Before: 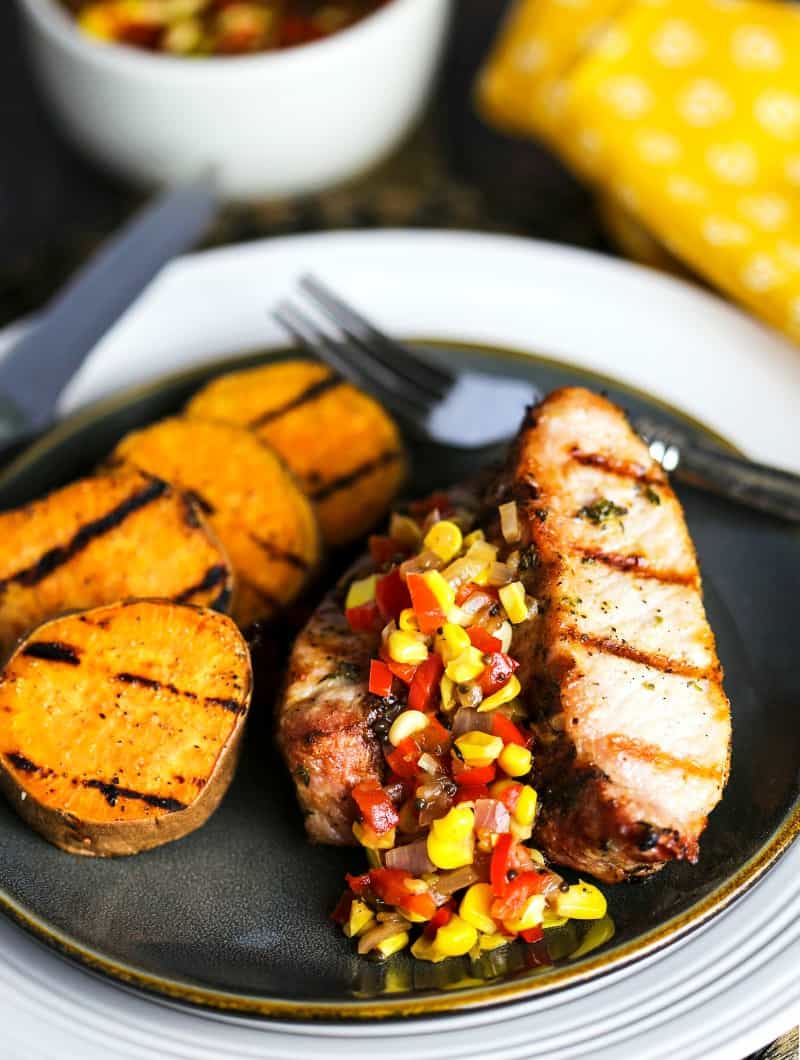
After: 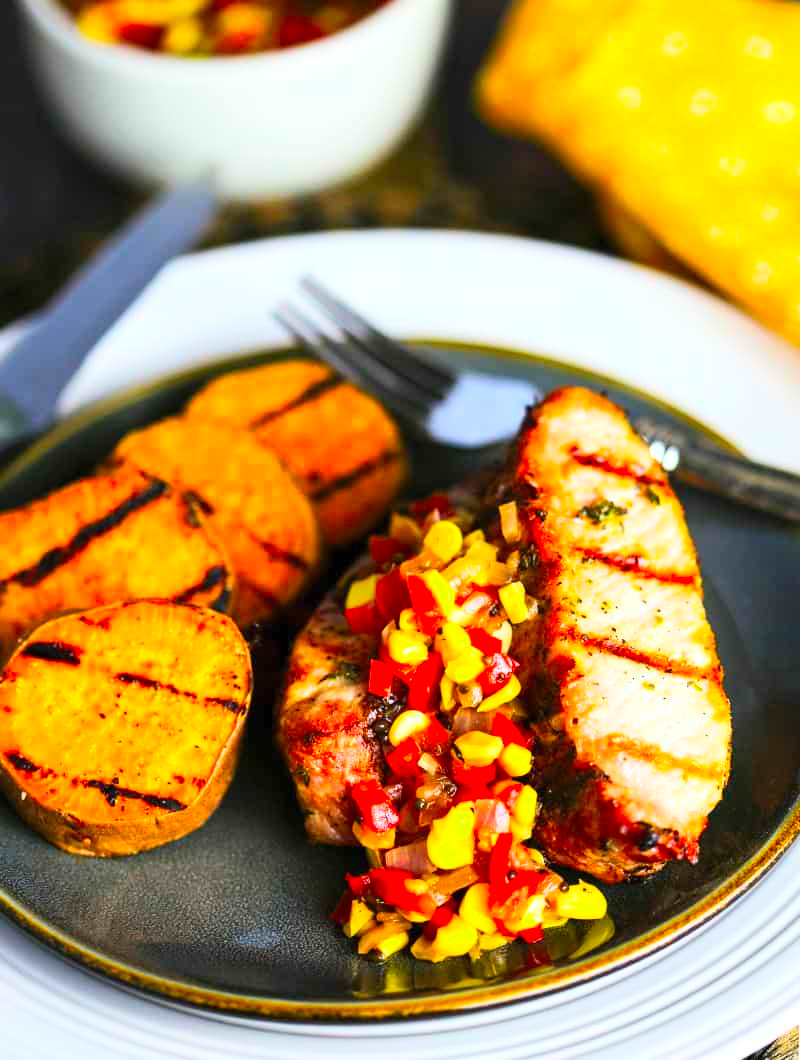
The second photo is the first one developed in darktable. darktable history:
contrast brightness saturation: contrast 0.198, brightness 0.2, saturation 0.814
